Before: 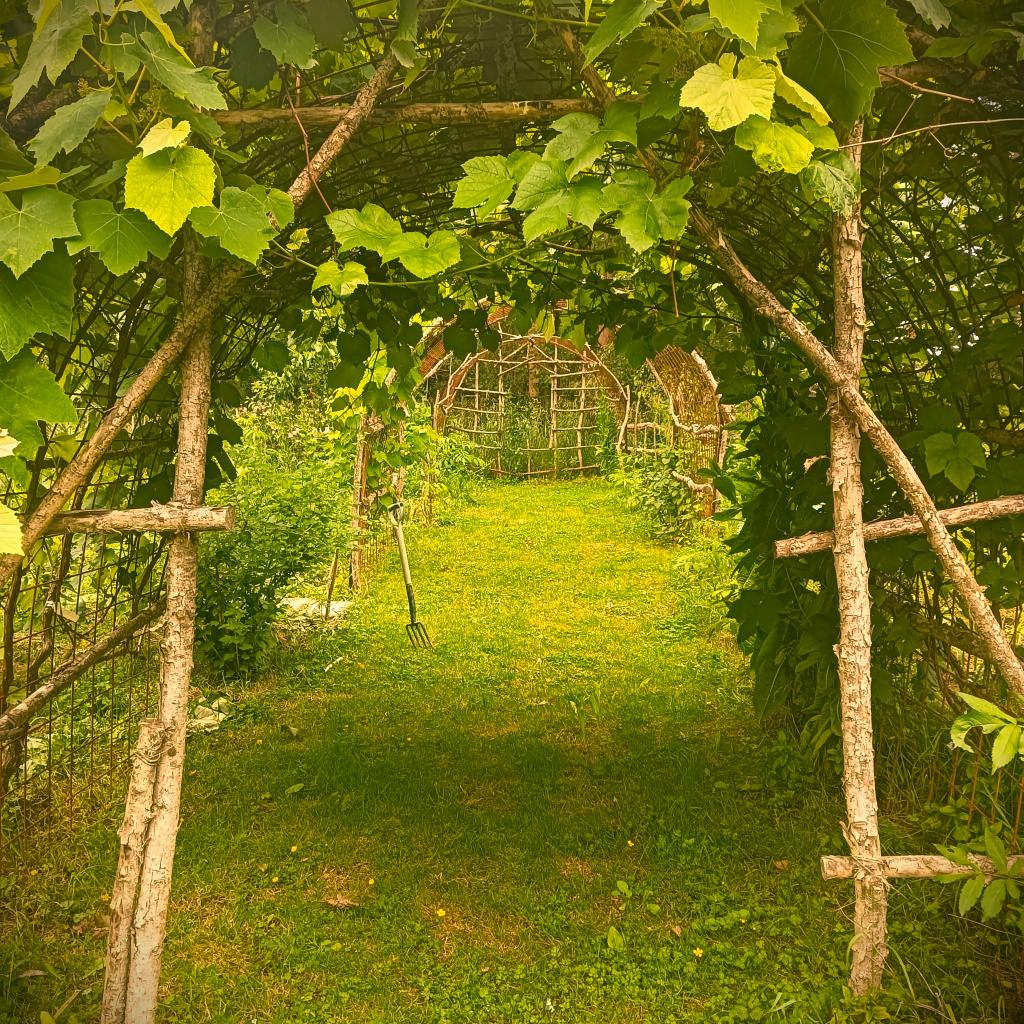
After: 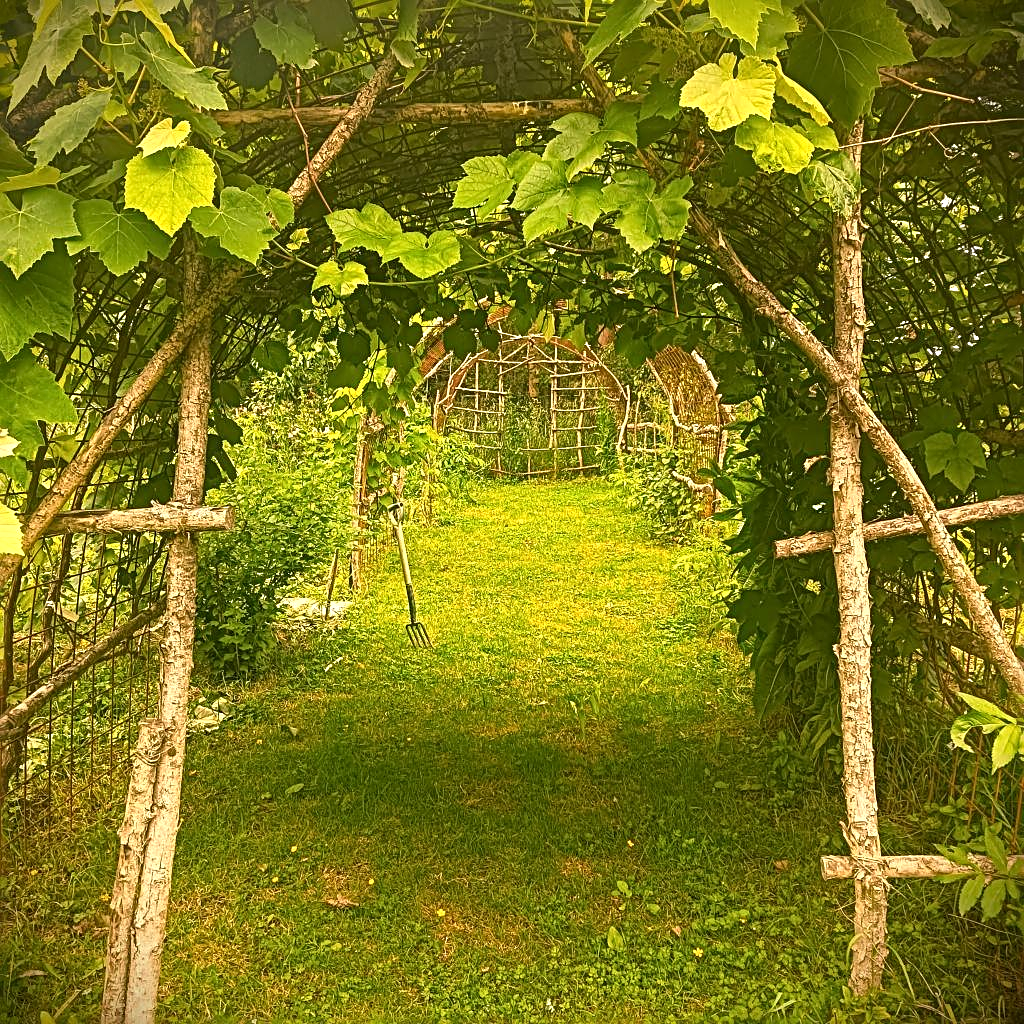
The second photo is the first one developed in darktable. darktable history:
tone equalizer: on, module defaults
exposure: exposure 0.2 EV, compensate exposure bias true, compensate highlight preservation false
local contrast: highlights 100%, shadows 99%, detail 119%, midtone range 0.2
sharpen: radius 2.746
